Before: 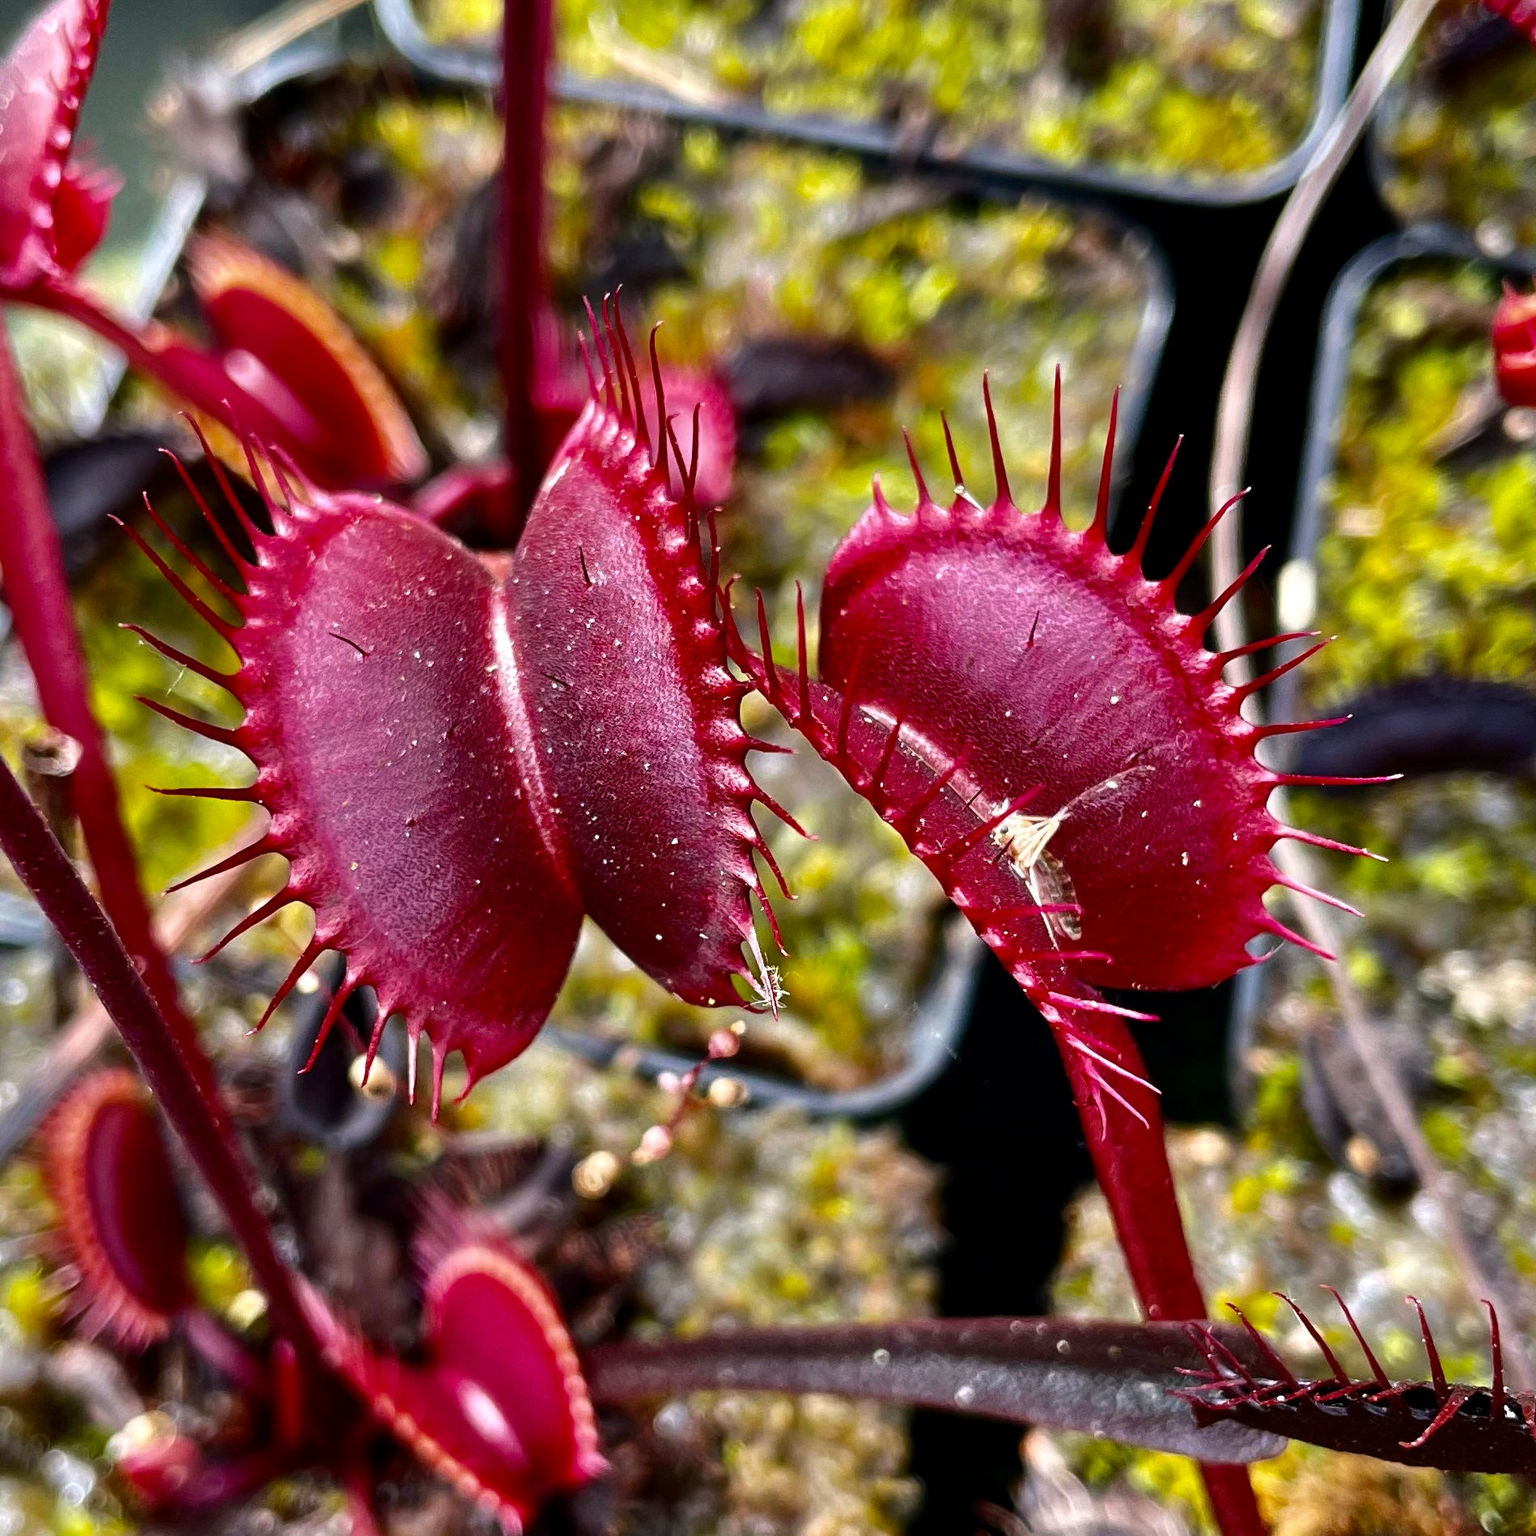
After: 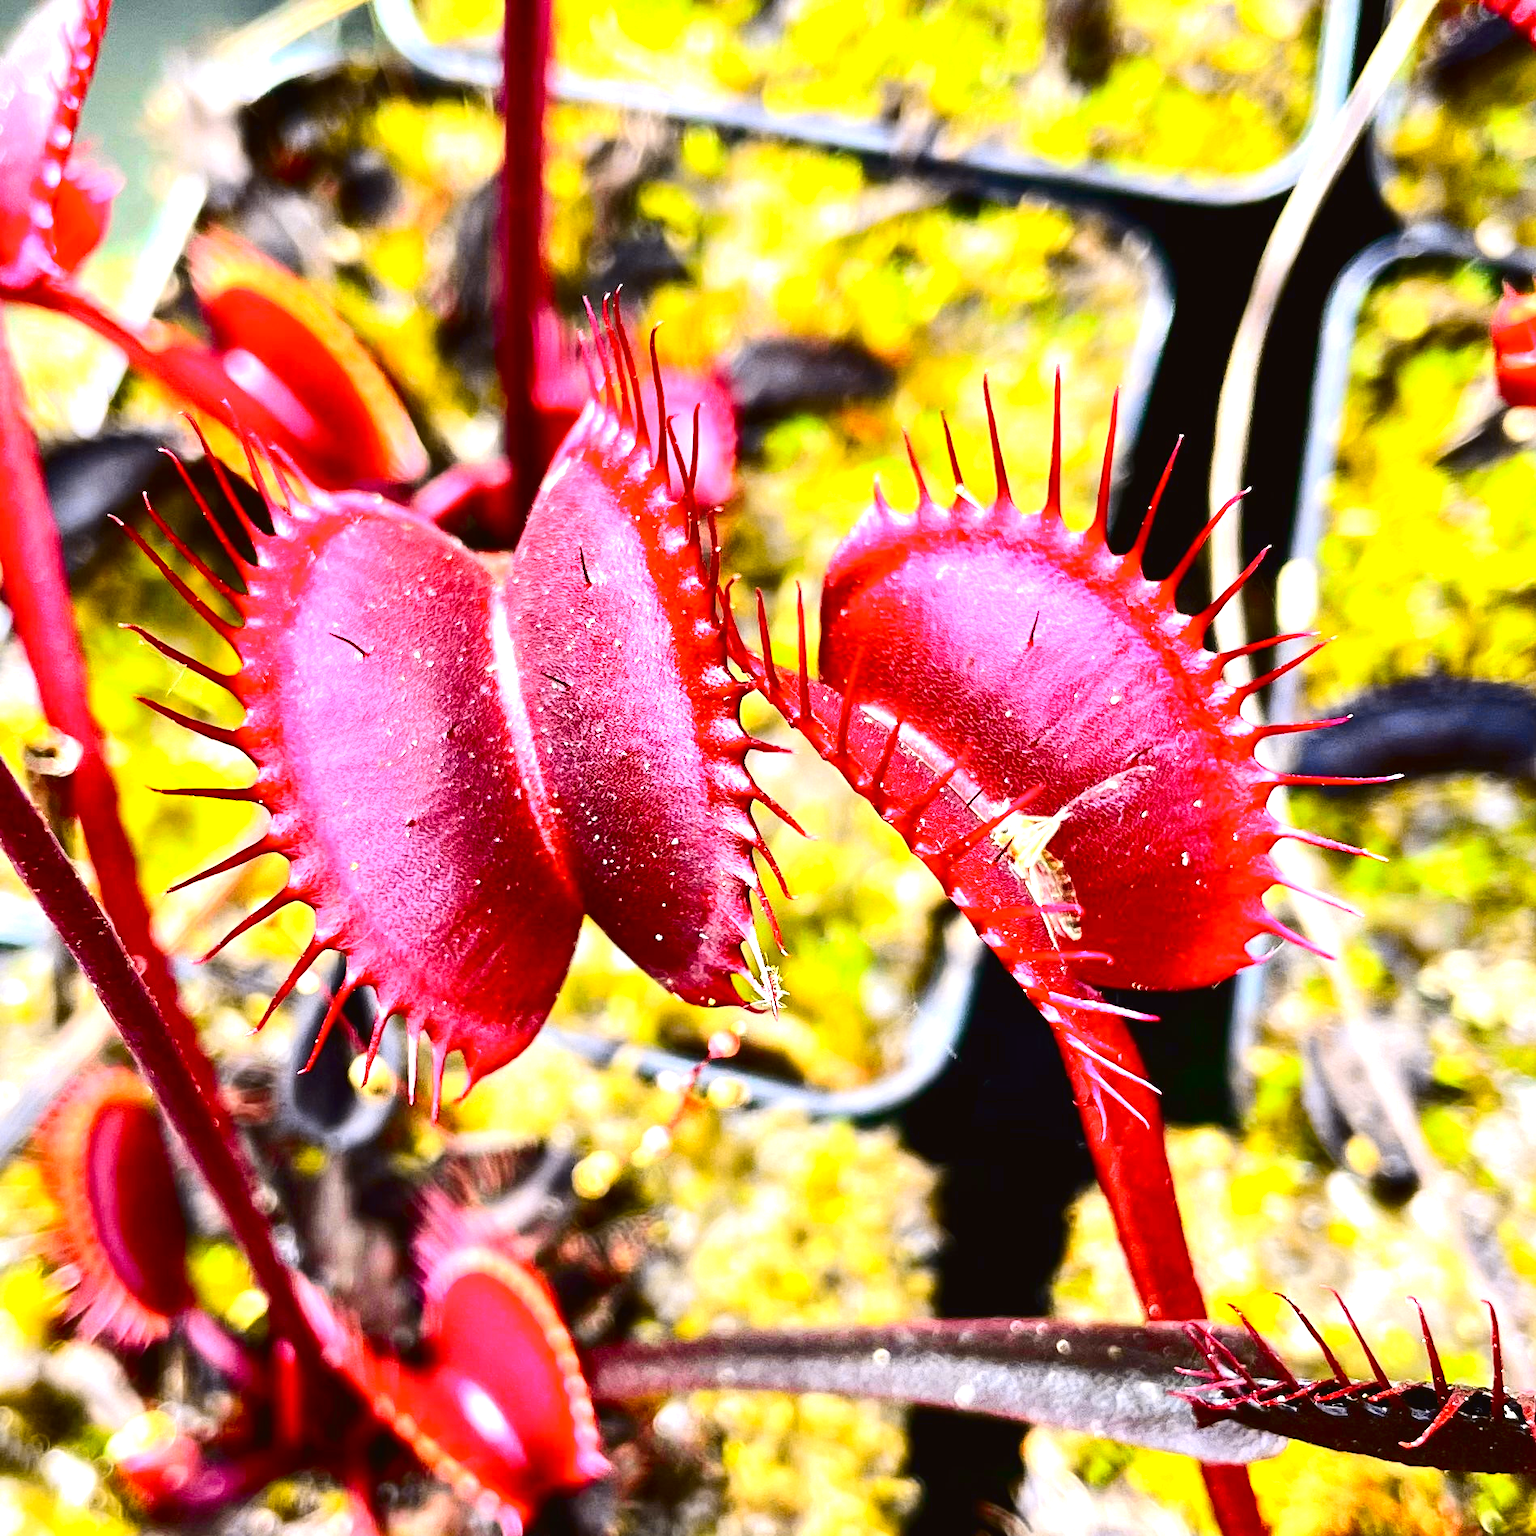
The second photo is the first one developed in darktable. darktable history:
exposure: black level correction 0, exposure 1.52 EV, compensate exposure bias true, compensate highlight preservation false
tone curve: curves: ch0 [(0.003, 0.023) (0.071, 0.052) (0.236, 0.197) (0.466, 0.557) (0.631, 0.764) (0.806, 0.906) (1, 1)]; ch1 [(0, 0) (0.262, 0.227) (0.417, 0.386) (0.469, 0.467) (0.502, 0.51) (0.528, 0.521) (0.573, 0.555) (0.605, 0.621) (0.644, 0.671) (0.686, 0.728) (0.994, 0.987)]; ch2 [(0, 0) (0.262, 0.188) (0.385, 0.353) (0.427, 0.424) (0.495, 0.502) (0.531, 0.555) (0.583, 0.632) (0.644, 0.748) (1, 1)], color space Lab, independent channels, preserve colors none
